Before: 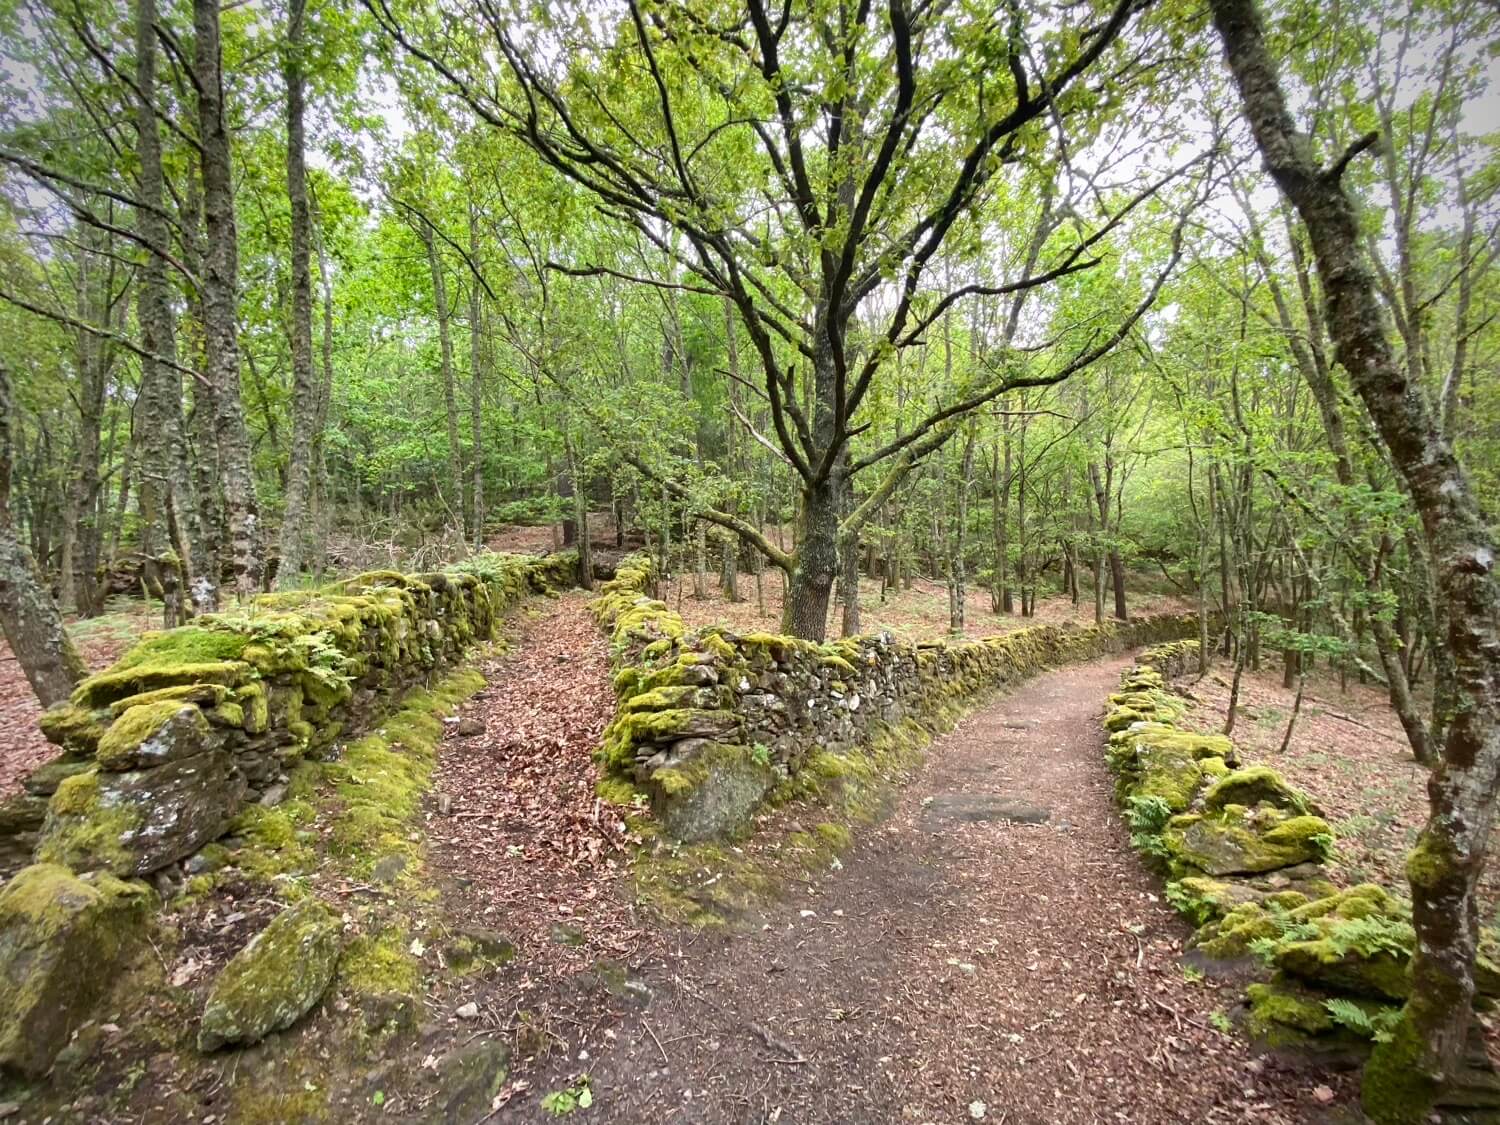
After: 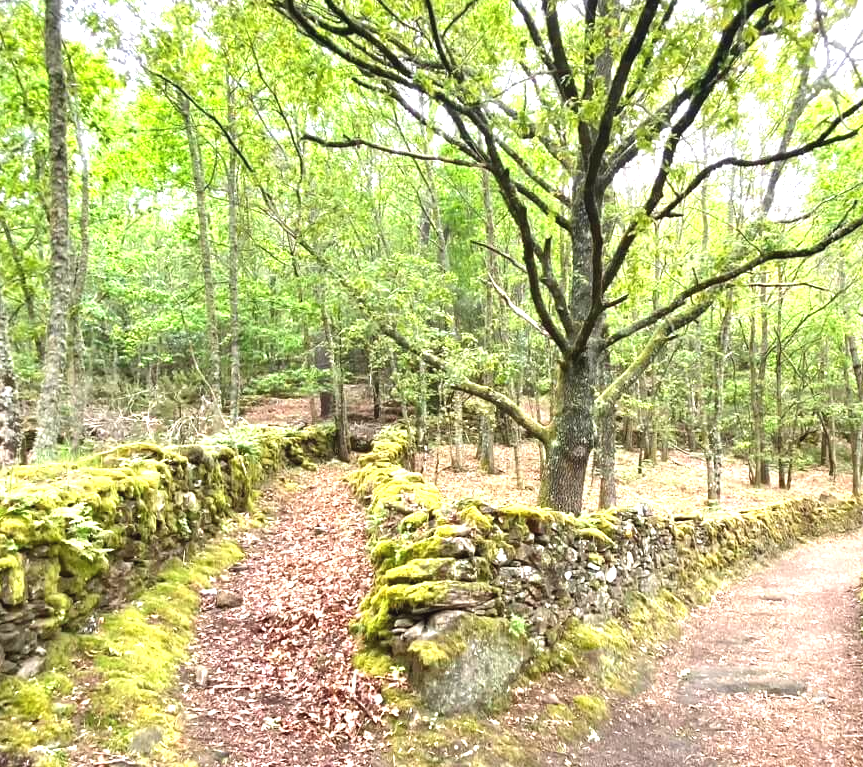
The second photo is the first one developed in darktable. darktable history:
crop: left 16.247%, top 11.387%, right 26.196%, bottom 20.369%
exposure: black level correction -0.002, exposure 1.11 EV, compensate highlight preservation false
